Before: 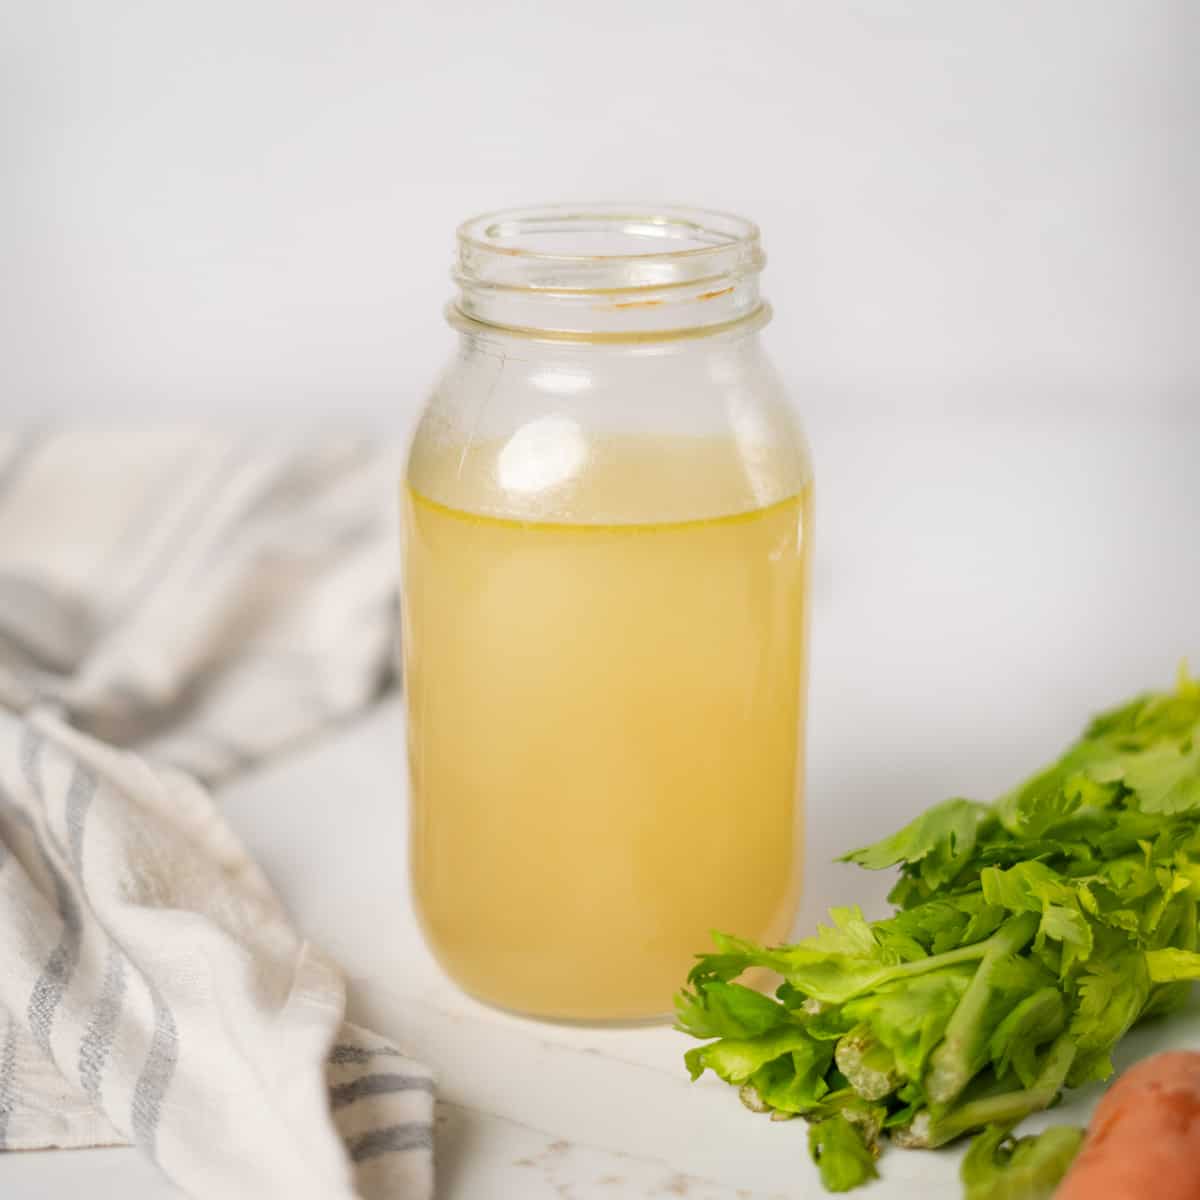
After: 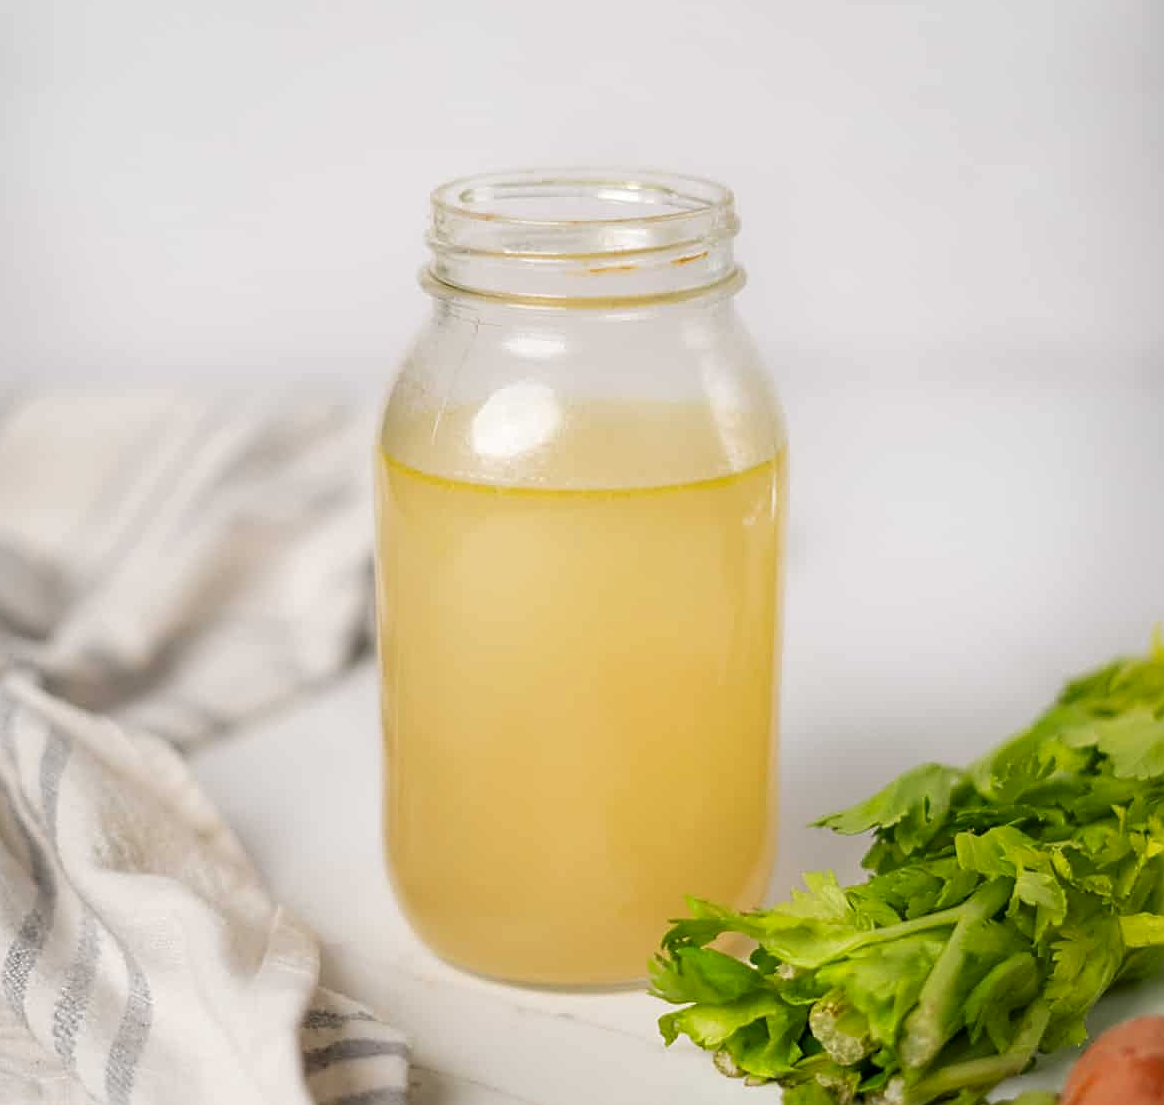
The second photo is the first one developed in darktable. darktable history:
sharpen: on, module defaults
contrast brightness saturation: contrast 0.032, brightness -0.043
crop: left 2.212%, top 2.938%, right 0.73%, bottom 4.938%
